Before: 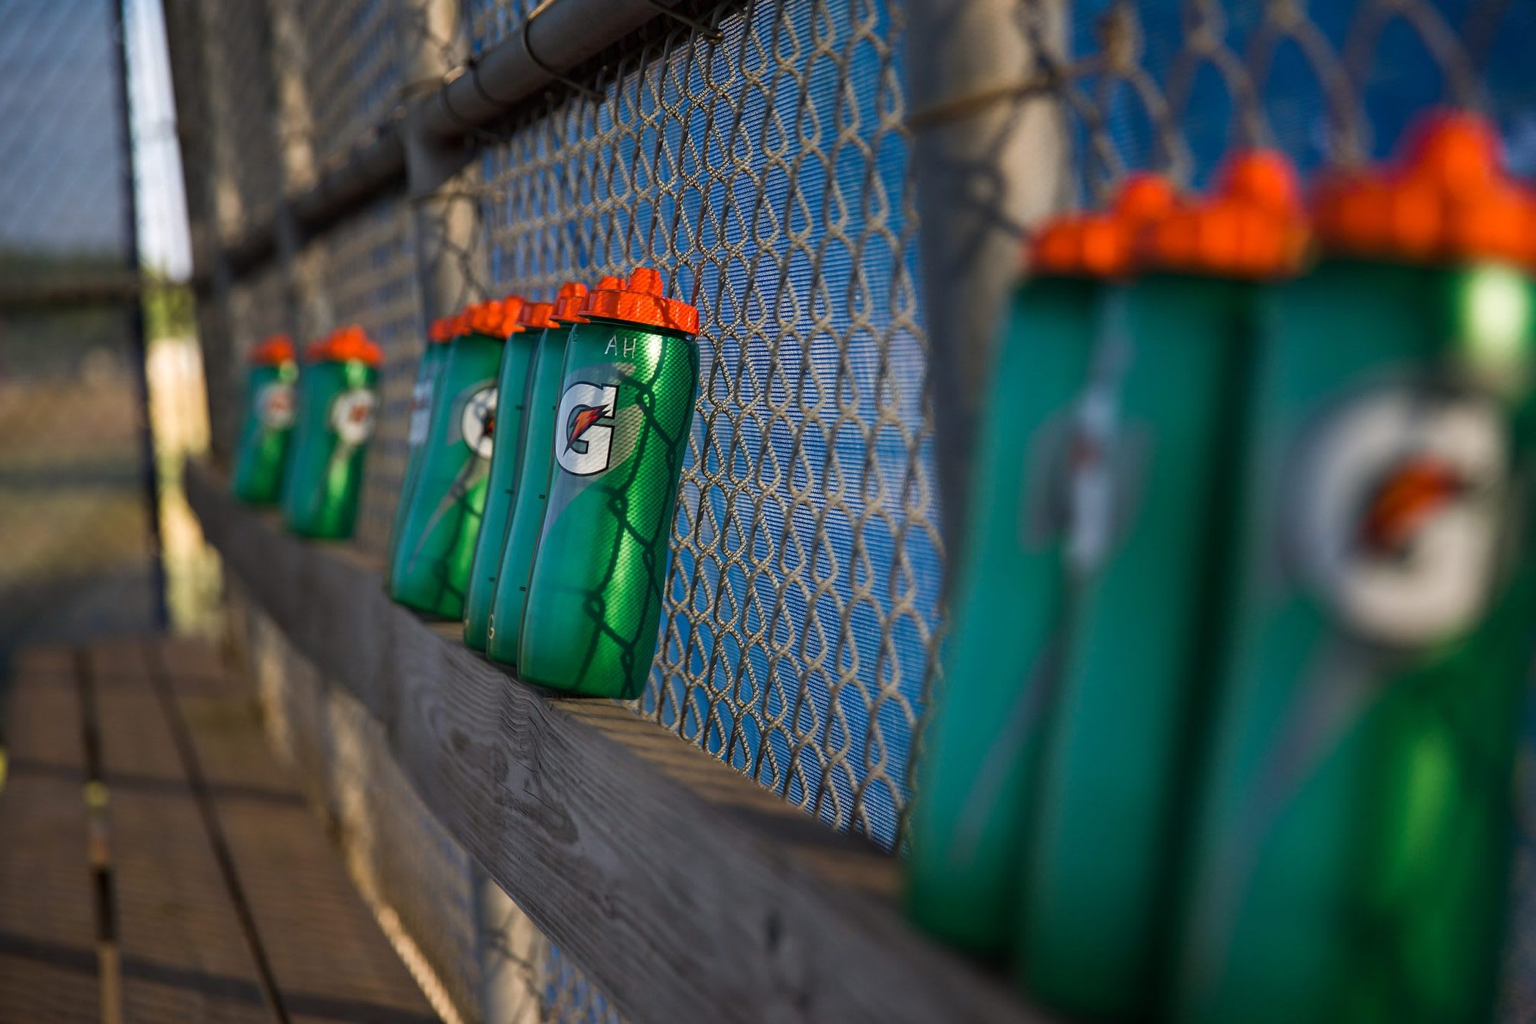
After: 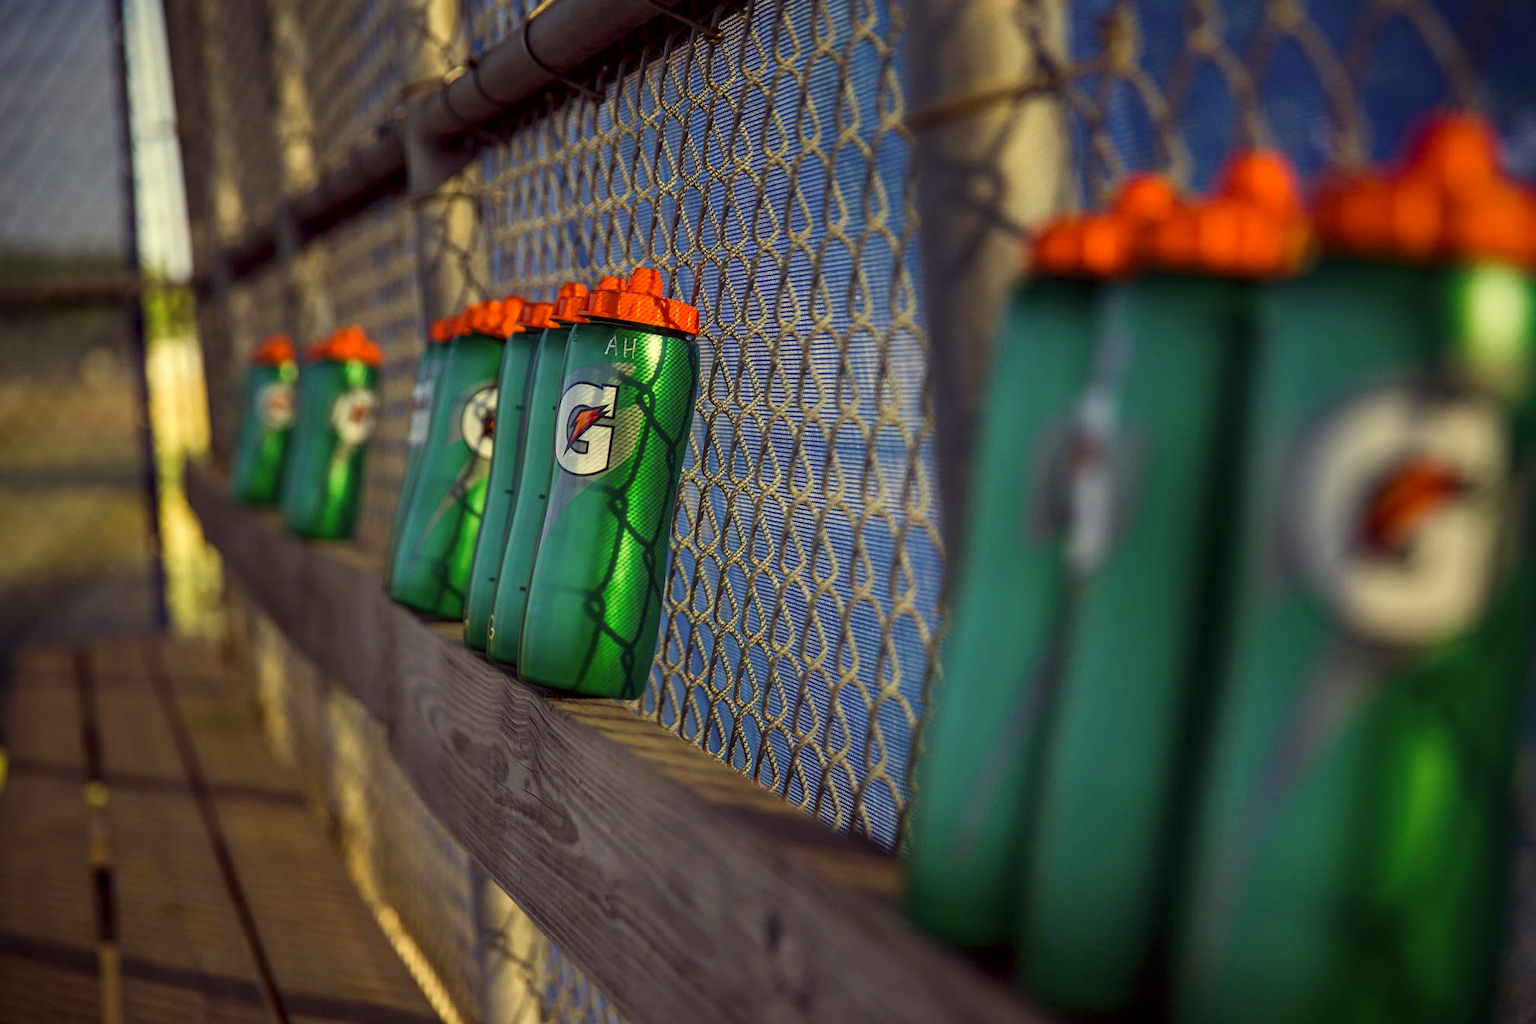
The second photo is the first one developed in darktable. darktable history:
color correction: highlights a* -0.403, highlights b* 39.7, shadows a* 9.24, shadows b* -0.846
local contrast: on, module defaults
vignetting: brightness -0.595, saturation 0.003, unbound false
color calibration: illuminant F (fluorescent), F source F9 (Cool White Deluxe 4150 K) – high CRI, x 0.374, y 0.373, temperature 4151.95 K, gamut compression 0.973
